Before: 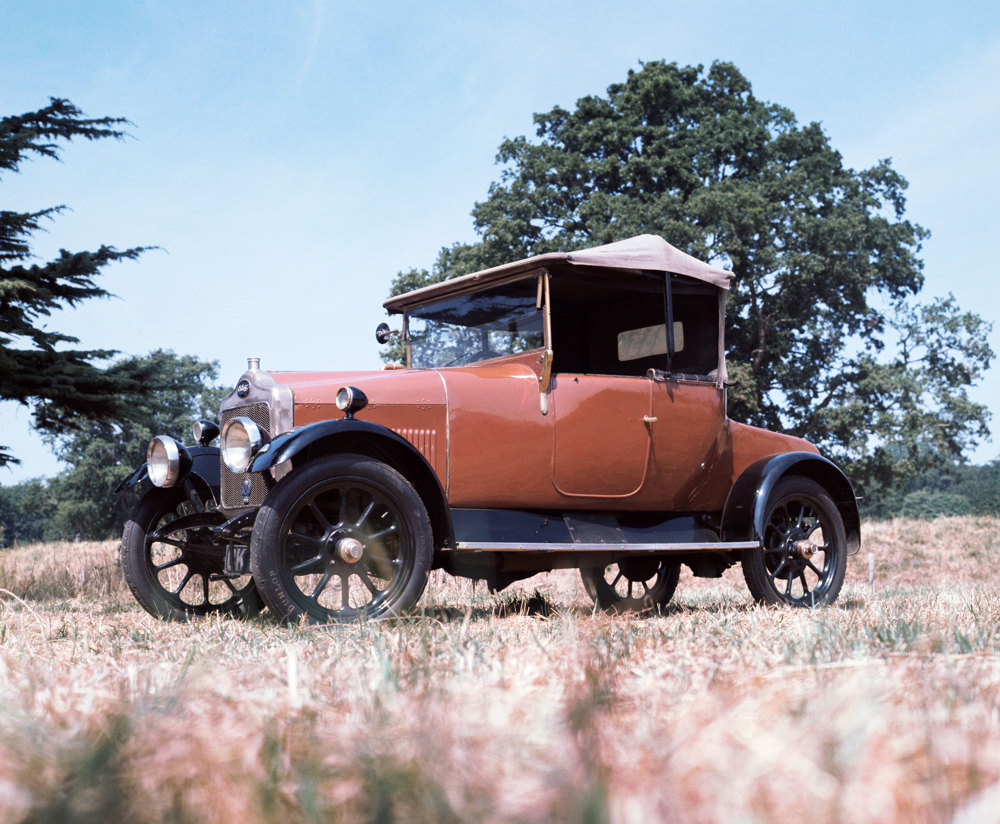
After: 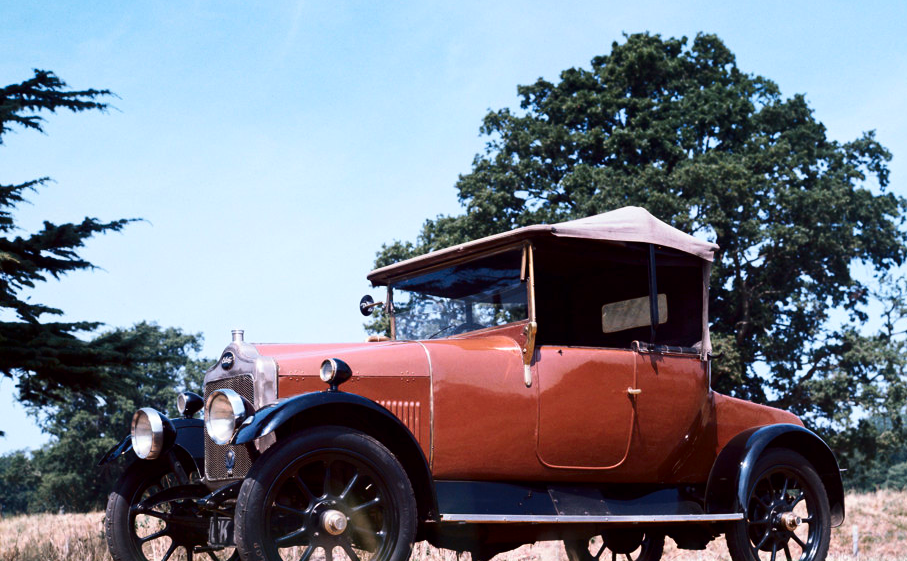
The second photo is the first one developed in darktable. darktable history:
crop: left 1.617%, top 3.435%, right 7.61%, bottom 28.44%
contrast brightness saturation: contrast 0.185, brightness -0.108, saturation 0.206
